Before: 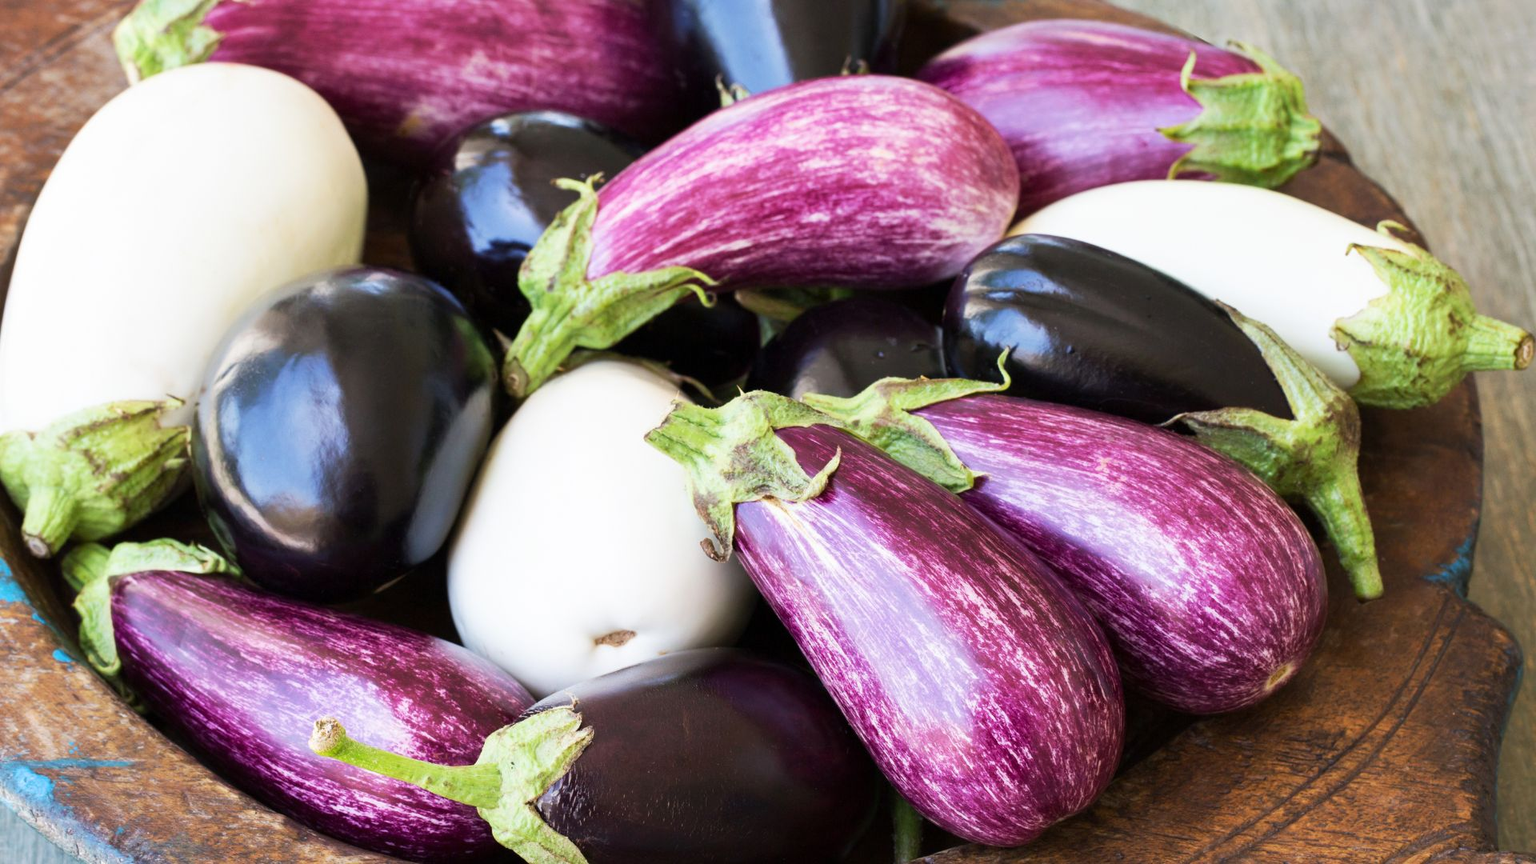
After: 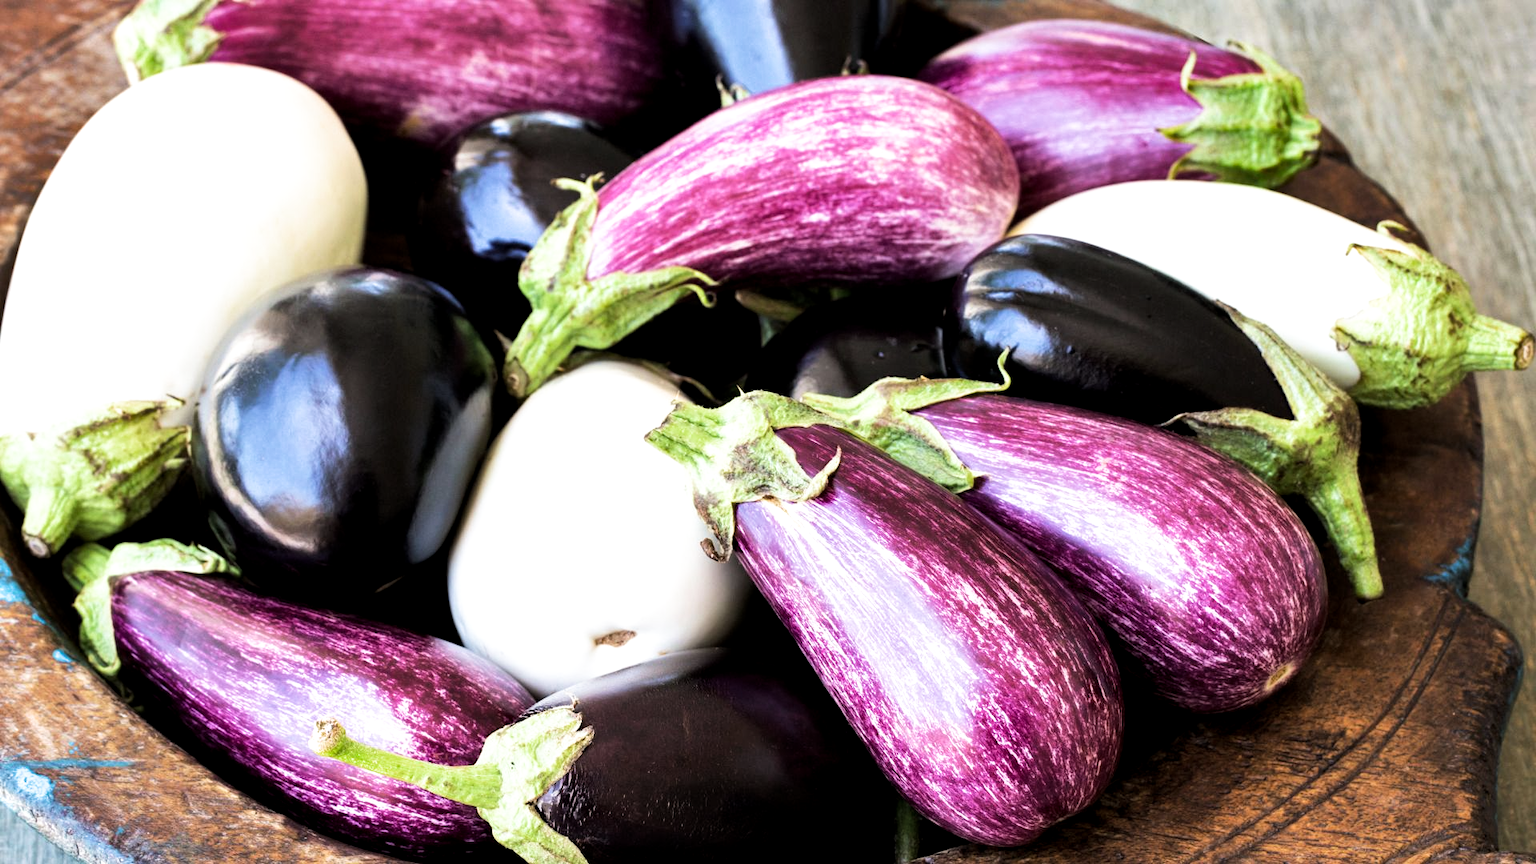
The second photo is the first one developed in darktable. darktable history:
shadows and highlights: shadows 32.83, highlights -47.7, soften with gaussian
tone equalizer: -8 EV -0.417 EV, -7 EV -0.389 EV, -6 EV -0.333 EV, -5 EV -0.222 EV, -3 EV 0.222 EV, -2 EV 0.333 EV, -1 EV 0.389 EV, +0 EV 0.417 EV, edges refinement/feathering 500, mask exposure compensation -1.25 EV, preserve details no
local contrast: highlights 100%, shadows 100%, detail 120%, midtone range 0.2
filmic rgb: black relative exposure -12.8 EV, white relative exposure 2.8 EV, threshold 3 EV, target black luminance 0%, hardness 8.54, latitude 70.41%, contrast 1.133, shadows ↔ highlights balance -0.395%, color science v4 (2020), enable highlight reconstruction true
